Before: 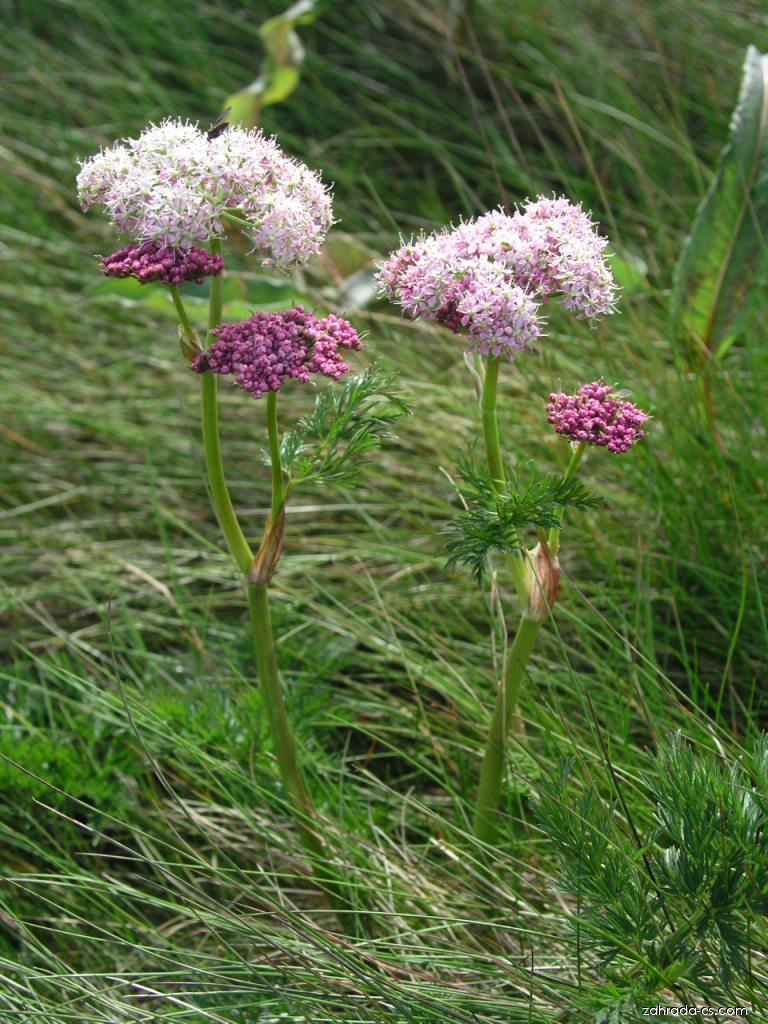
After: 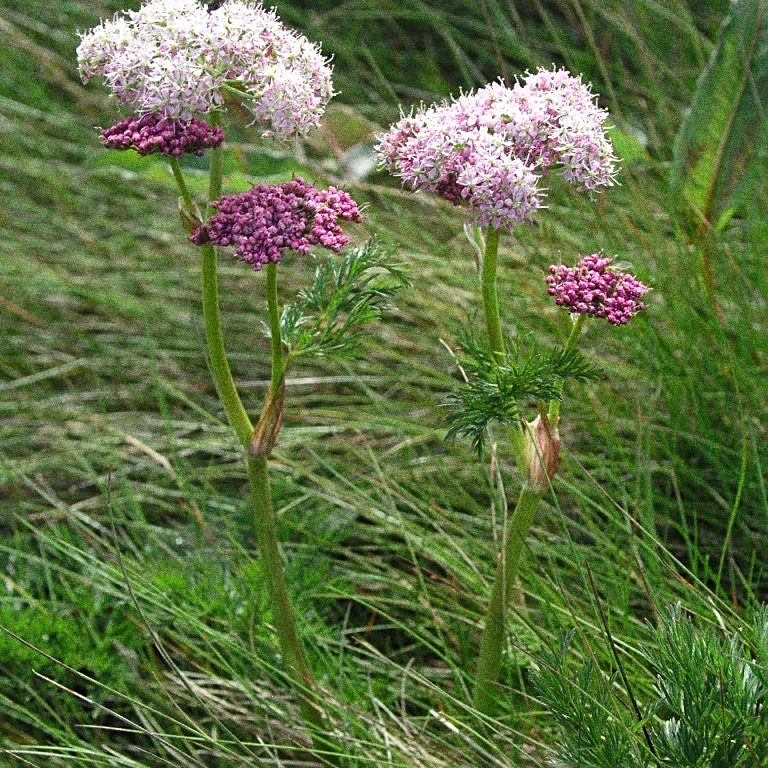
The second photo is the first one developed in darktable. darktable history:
crop and rotate: top 12.5%, bottom 12.5%
sharpen: on, module defaults
grain: coarseness 10.62 ISO, strength 55.56%
shadows and highlights: low approximation 0.01, soften with gaussian
